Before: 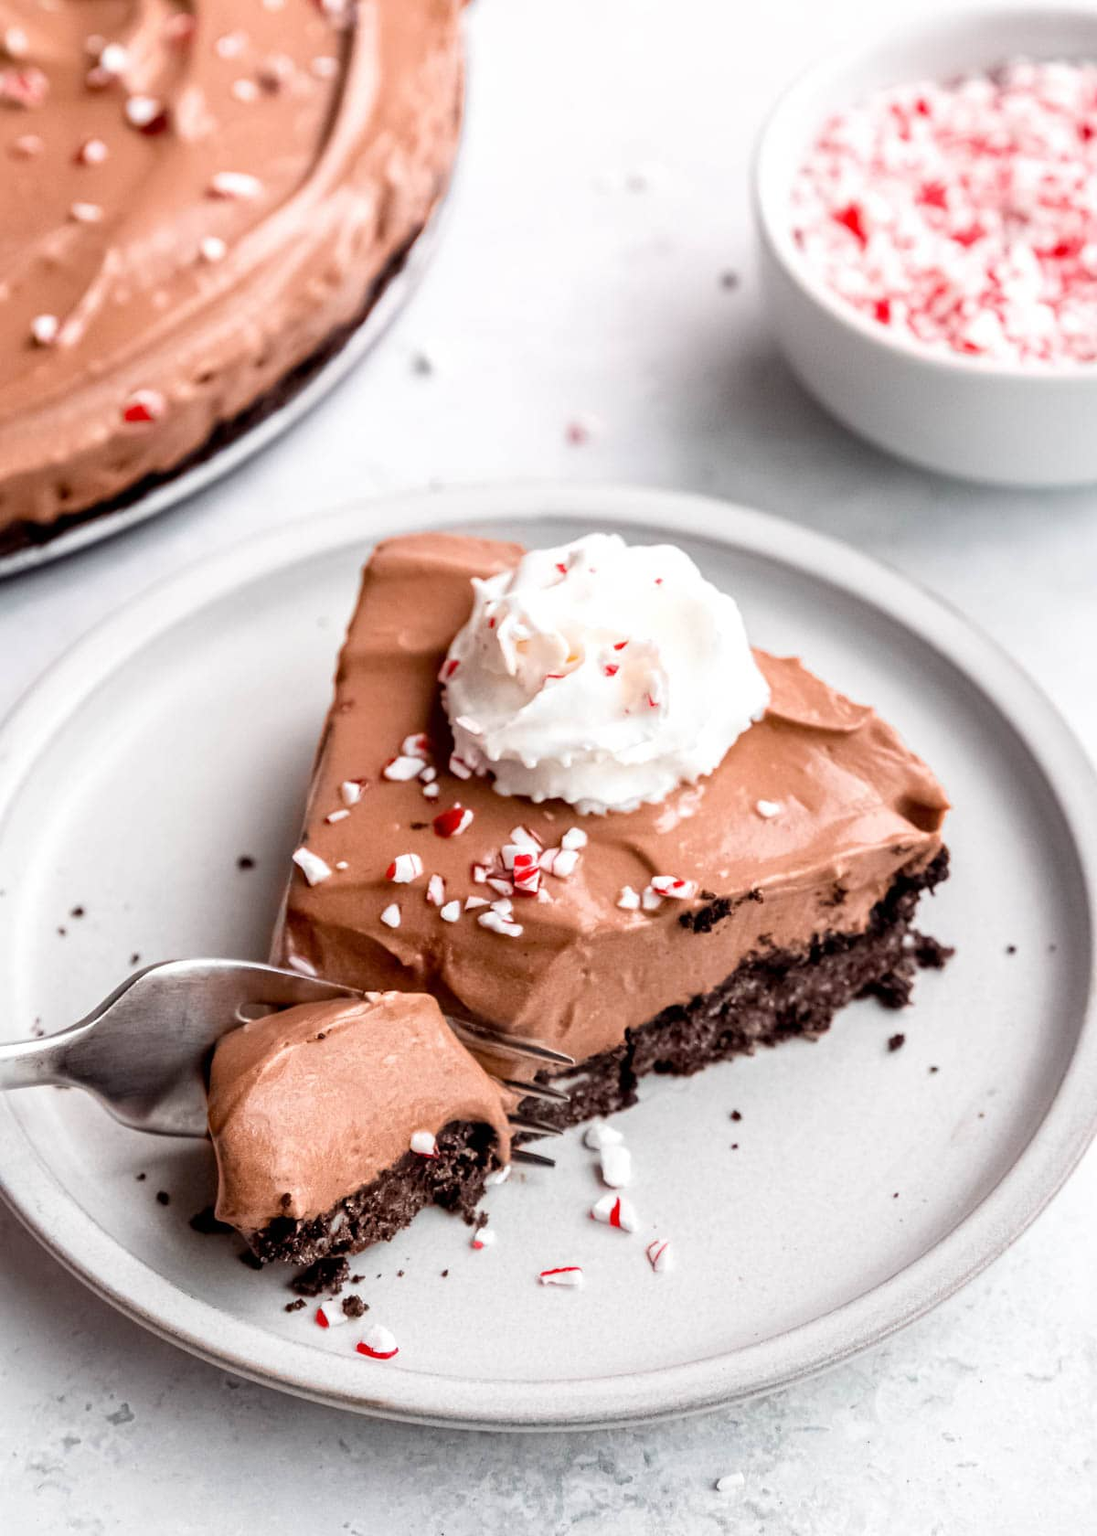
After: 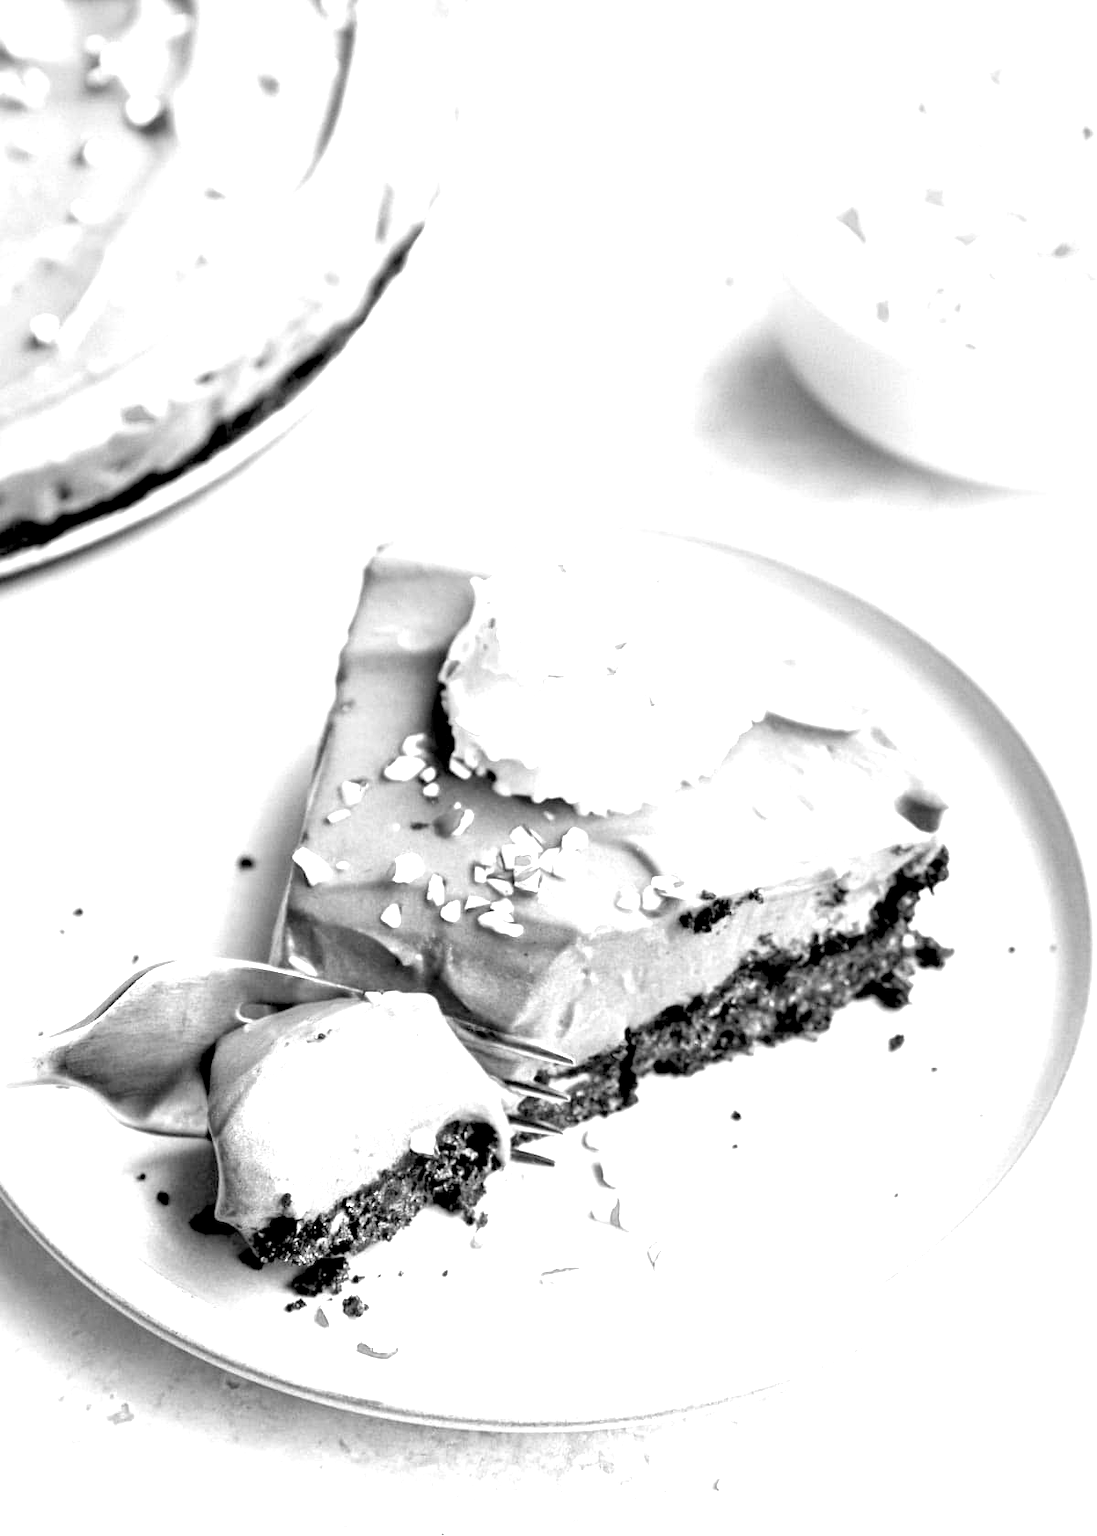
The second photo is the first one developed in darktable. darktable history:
rgb levels: levels [[0.013, 0.434, 0.89], [0, 0.5, 1], [0, 0.5, 1]]
color calibration: output gray [0.31, 0.36, 0.33, 0], gray › normalize channels true, illuminant same as pipeline (D50), adaptation XYZ, x 0.346, y 0.359, gamut compression 0
exposure: black level correction 0, exposure 1.45 EV, compensate exposure bias true, compensate highlight preservation false
